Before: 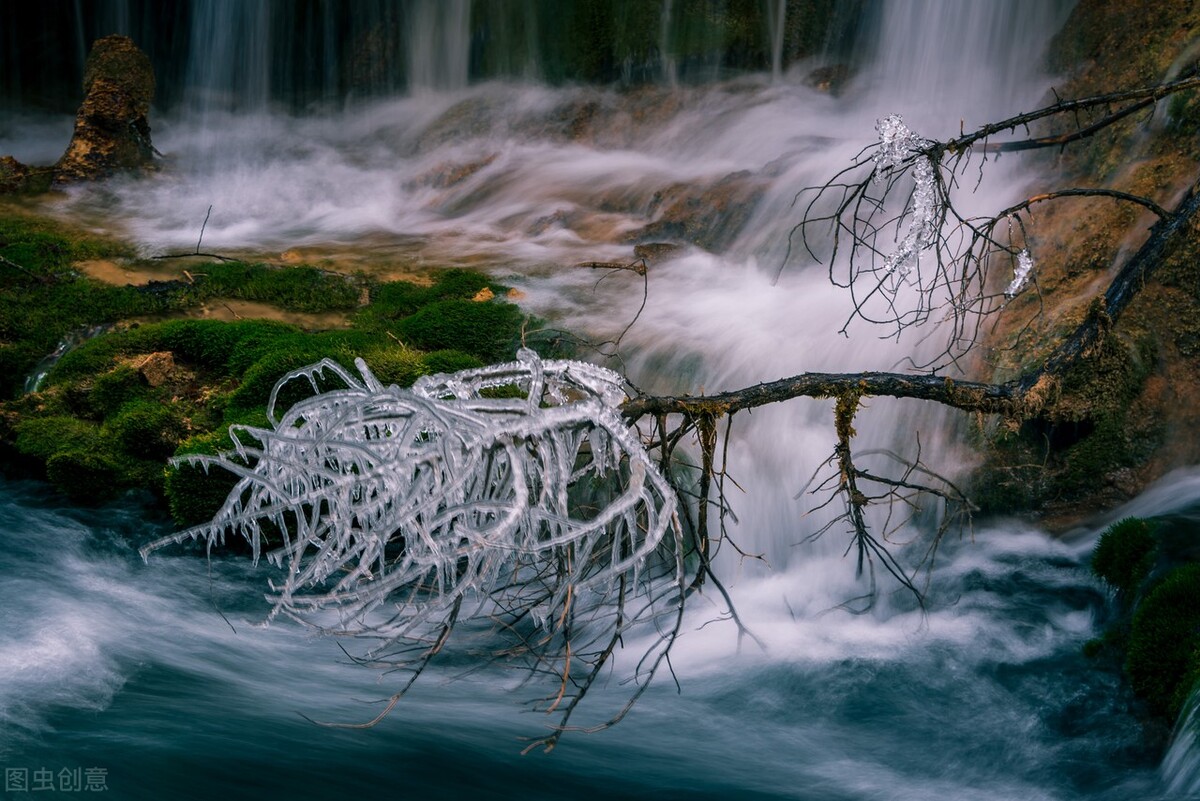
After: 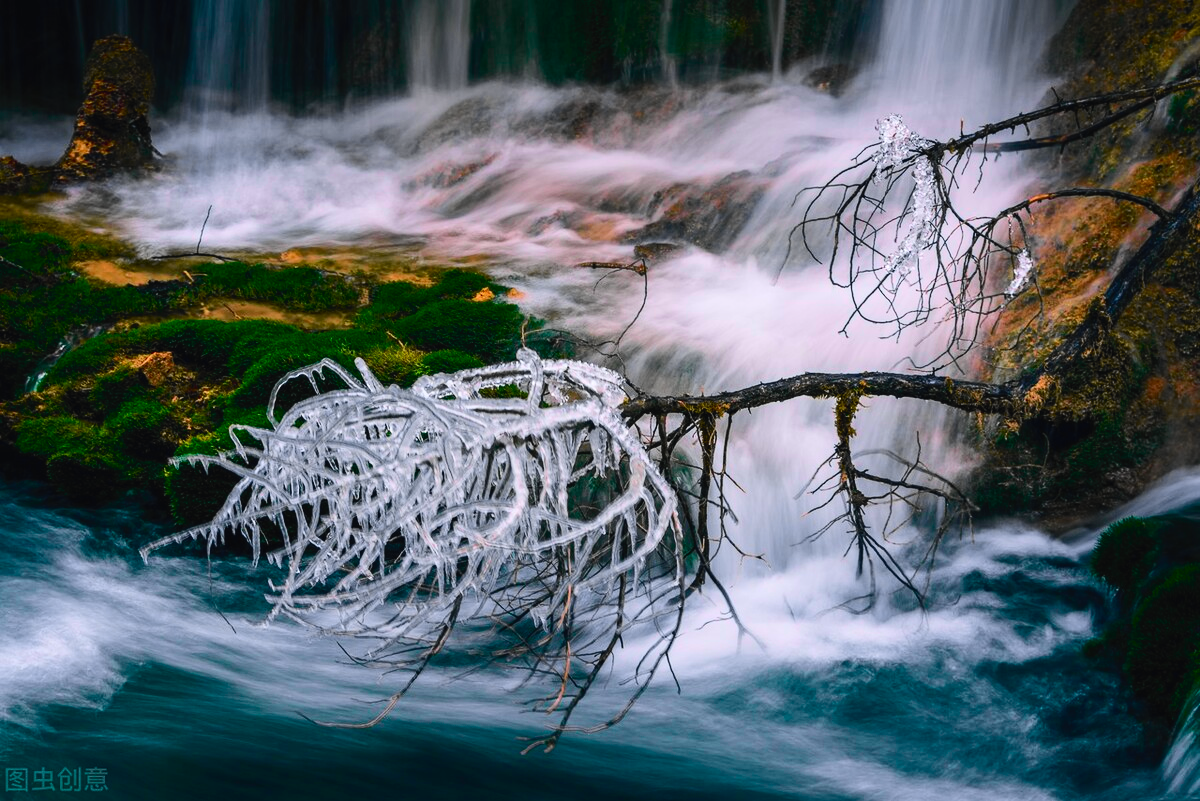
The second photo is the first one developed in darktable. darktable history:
tone curve: curves: ch0 [(0, 0.023) (0.103, 0.087) (0.295, 0.297) (0.445, 0.531) (0.553, 0.665) (0.735, 0.843) (0.994, 1)]; ch1 [(0, 0) (0.427, 0.346) (0.456, 0.426) (0.484, 0.494) (0.509, 0.505) (0.535, 0.56) (0.581, 0.632) (0.646, 0.715) (1, 1)]; ch2 [(0, 0) (0.369, 0.388) (0.449, 0.431) (0.501, 0.495) (0.533, 0.518) (0.572, 0.612) (0.677, 0.752) (1, 1)], color space Lab, independent channels, preserve colors none
